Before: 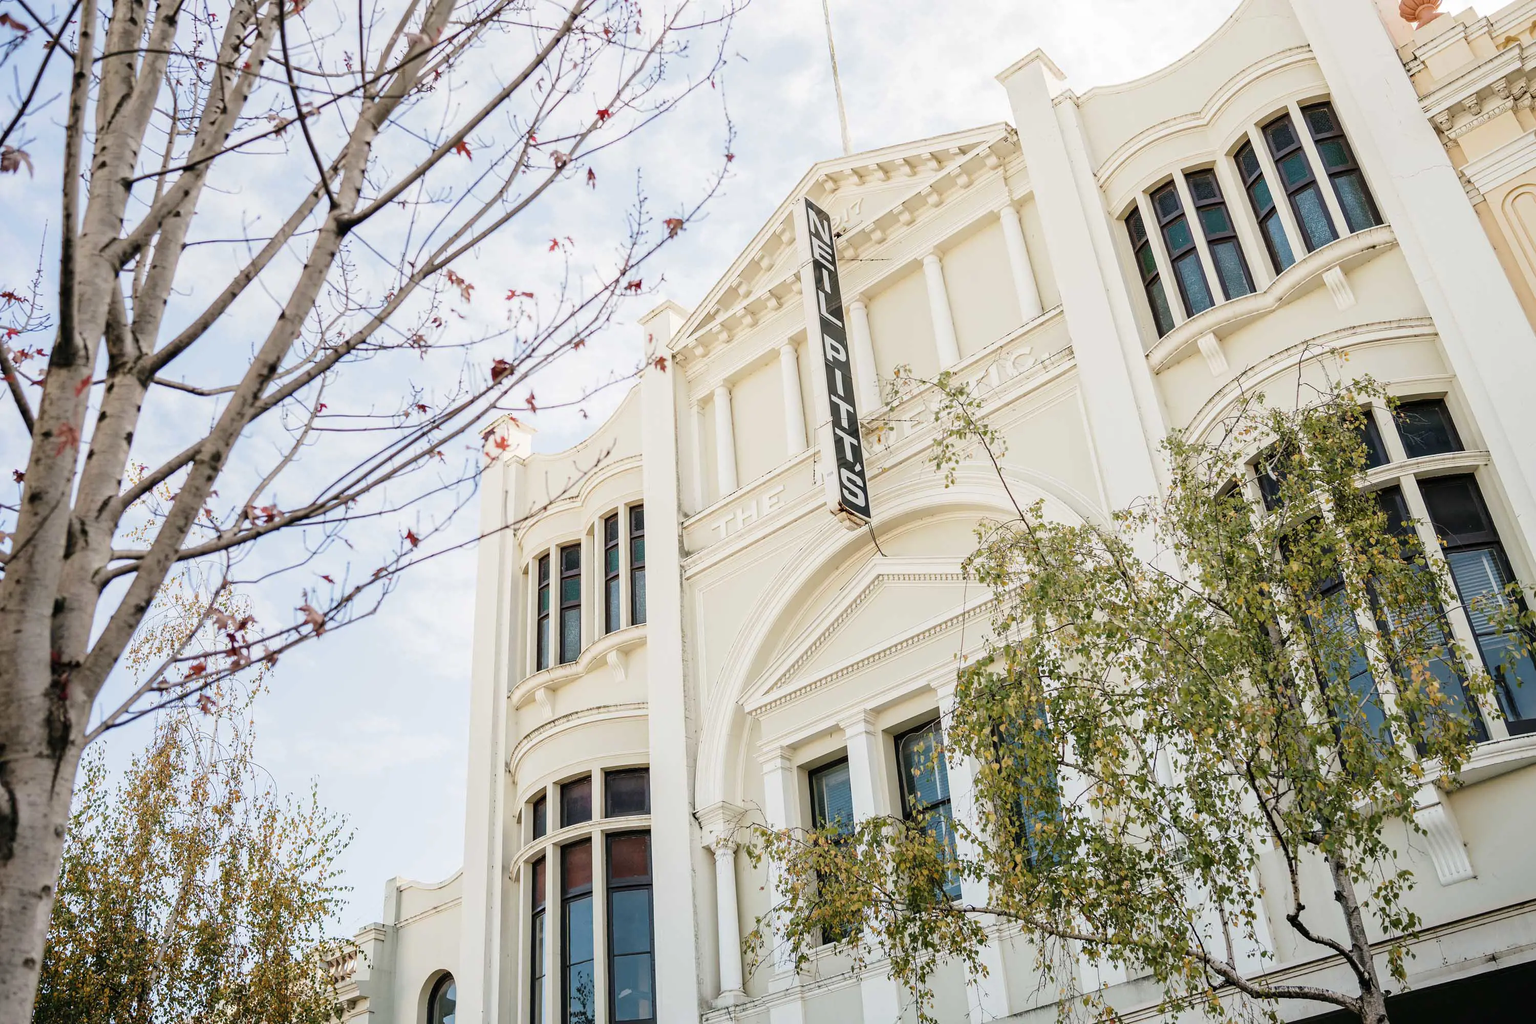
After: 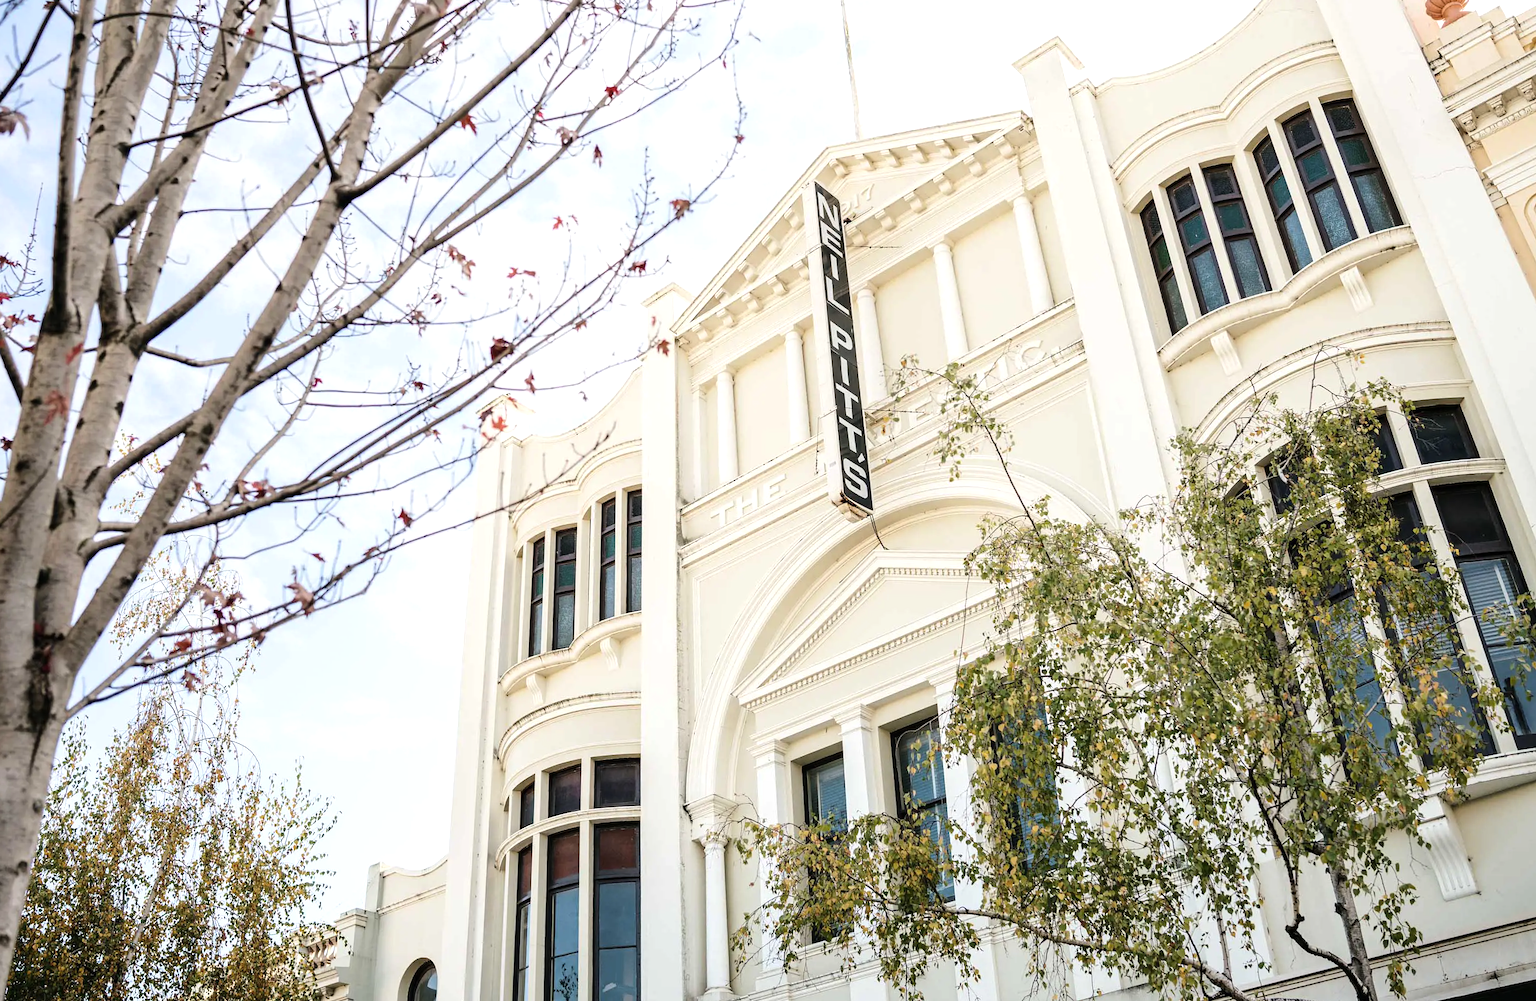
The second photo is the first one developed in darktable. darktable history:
rotate and perspective: rotation 1.57°, crop left 0.018, crop right 0.982, crop top 0.039, crop bottom 0.961
tone equalizer: -8 EV -0.417 EV, -7 EV -0.389 EV, -6 EV -0.333 EV, -5 EV -0.222 EV, -3 EV 0.222 EV, -2 EV 0.333 EV, -1 EV 0.389 EV, +0 EV 0.417 EV, edges refinement/feathering 500, mask exposure compensation -1.57 EV, preserve details no
